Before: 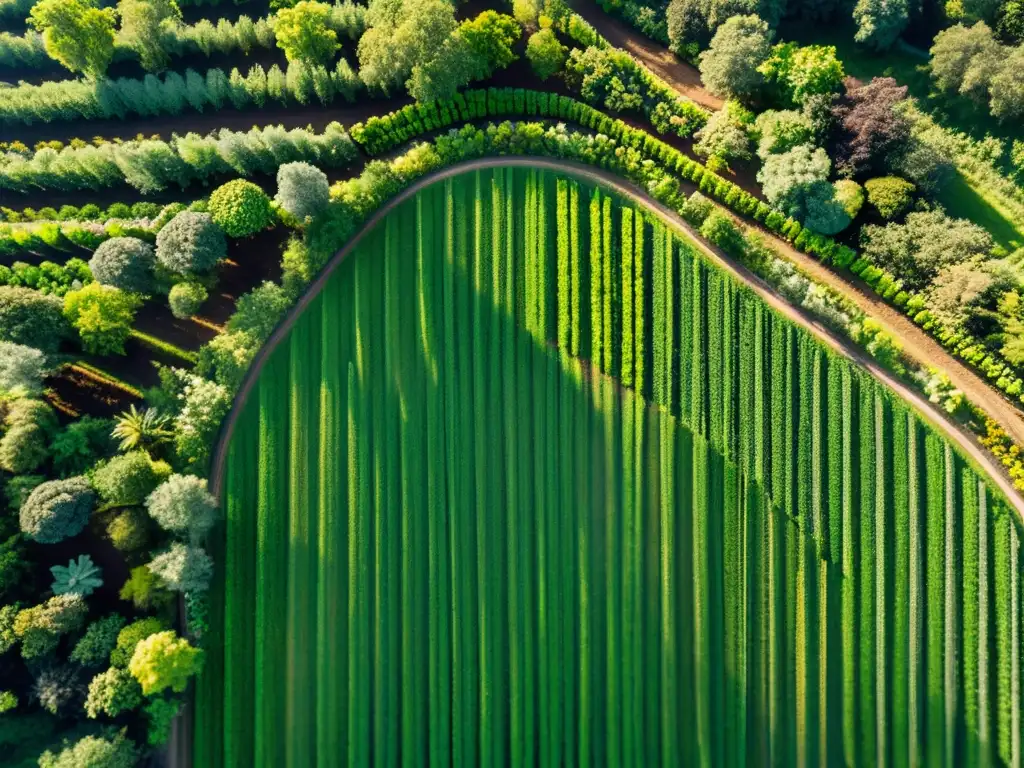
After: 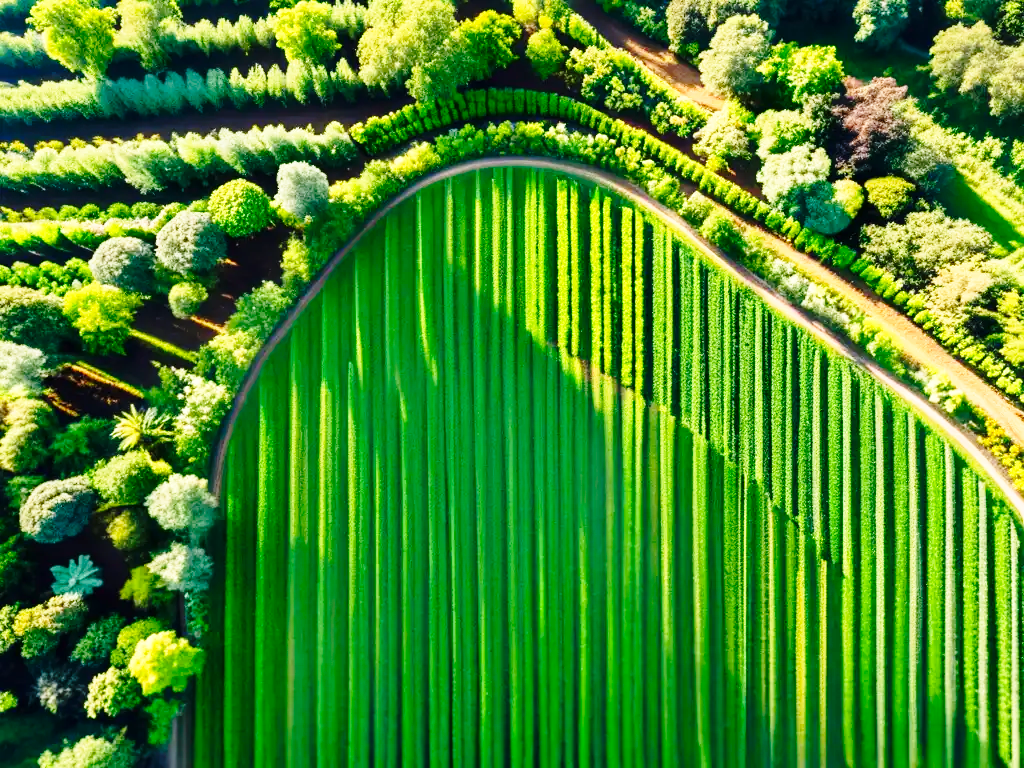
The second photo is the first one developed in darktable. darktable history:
base curve: curves: ch0 [(0, 0) (0.028, 0.03) (0.121, 0.232) (0.46, 0.748) (0.859, 0.968) (1, 1)], preserve colors none
contrast brightness saturation: contrast 0.079, saturation 0.197
exposure: exposure 0.188 EV, compensate exposure bias true, compensate highlight preservation false
